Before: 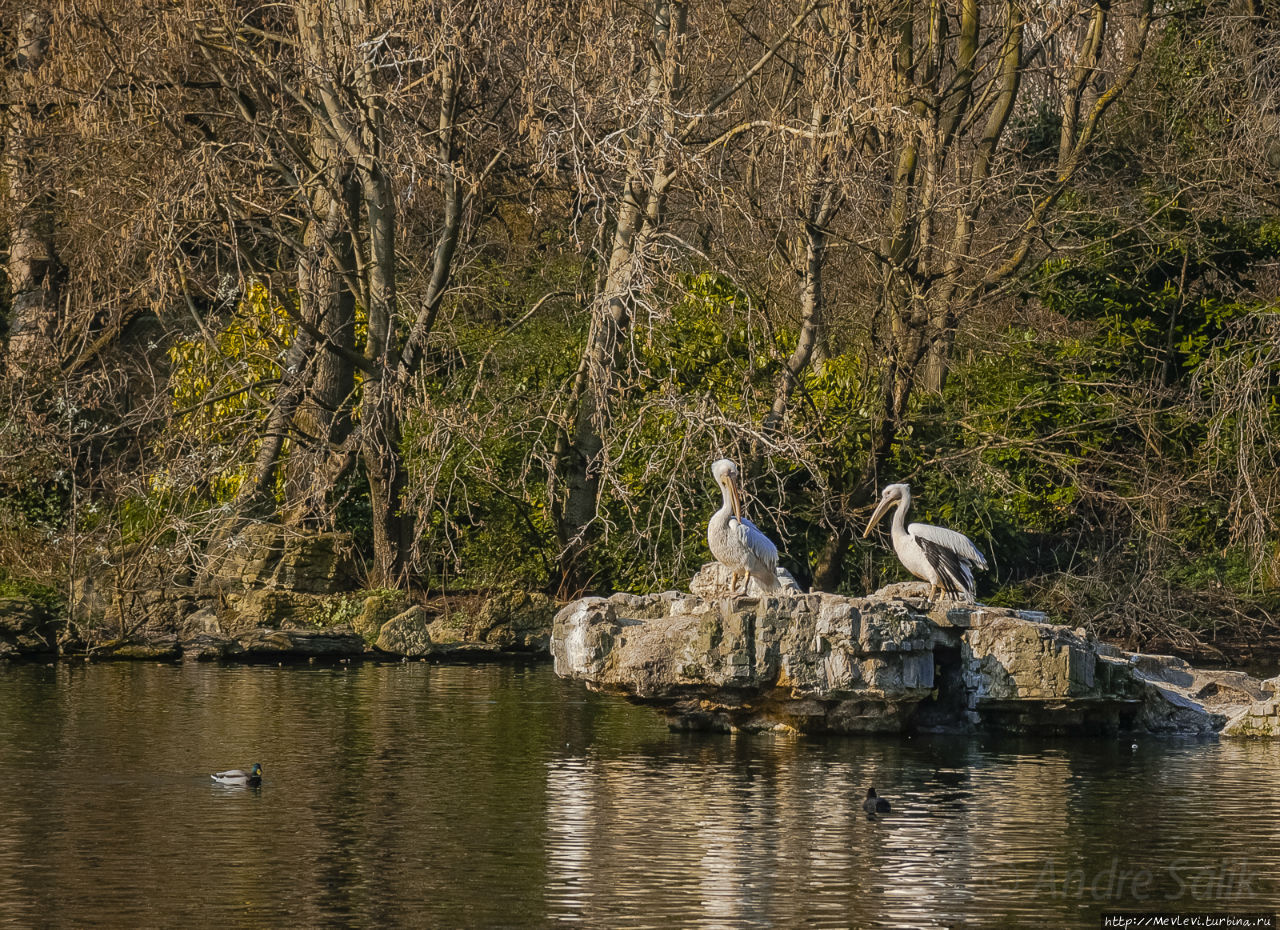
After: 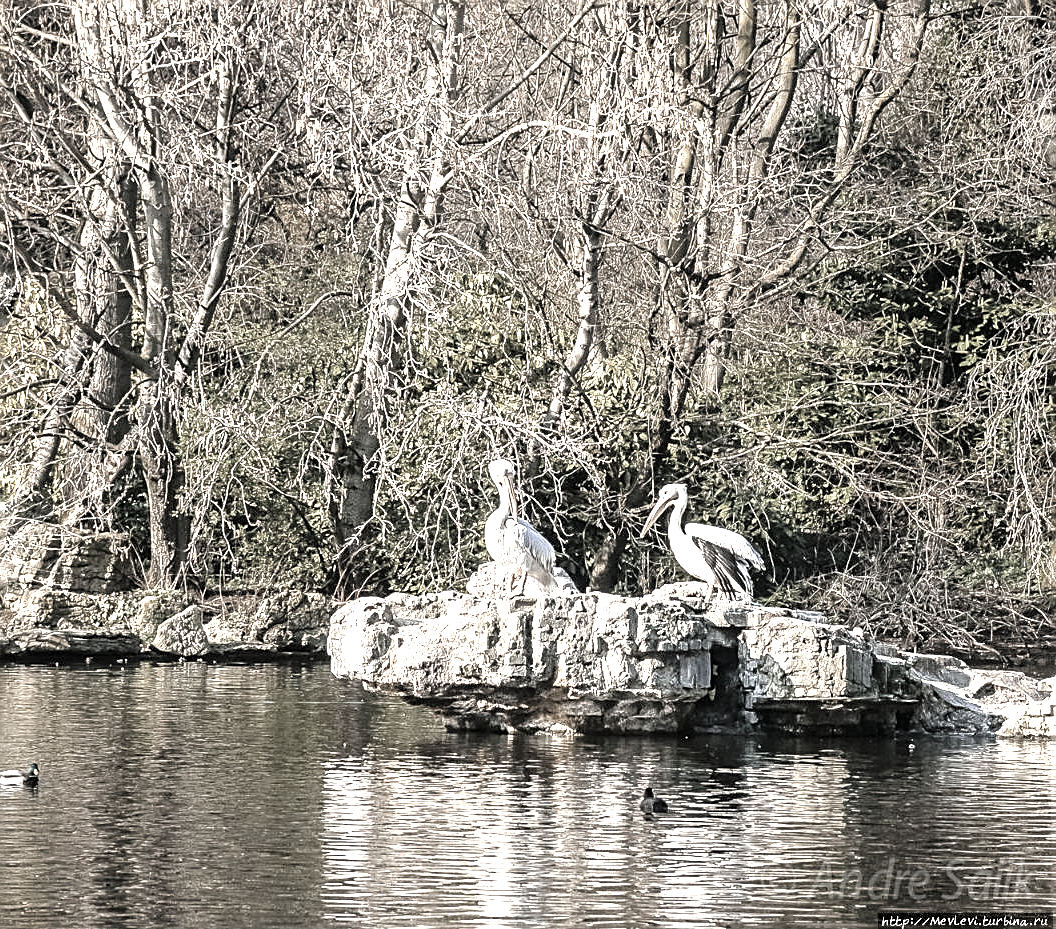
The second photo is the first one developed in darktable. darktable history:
crop: left 17.462%, bottom 0.018%
exposure: black level correction 0, exposure 1.001 EV, compensate exposure bias true, compensate highlight preservation false
tone equalizer: -8 EV -0.404 EV, -7 EV -0.388 EV, -6 EV -0.32 EV, -5 EV -0.232 EV, -3 EV 0.238 EV, -2 EV 0.319 EV, -1 EV 0.372 EV, +0 EV 0.423 EV
color correction: highlights b* 0.009, saturation 0.212
sharpen: on, module defaults
